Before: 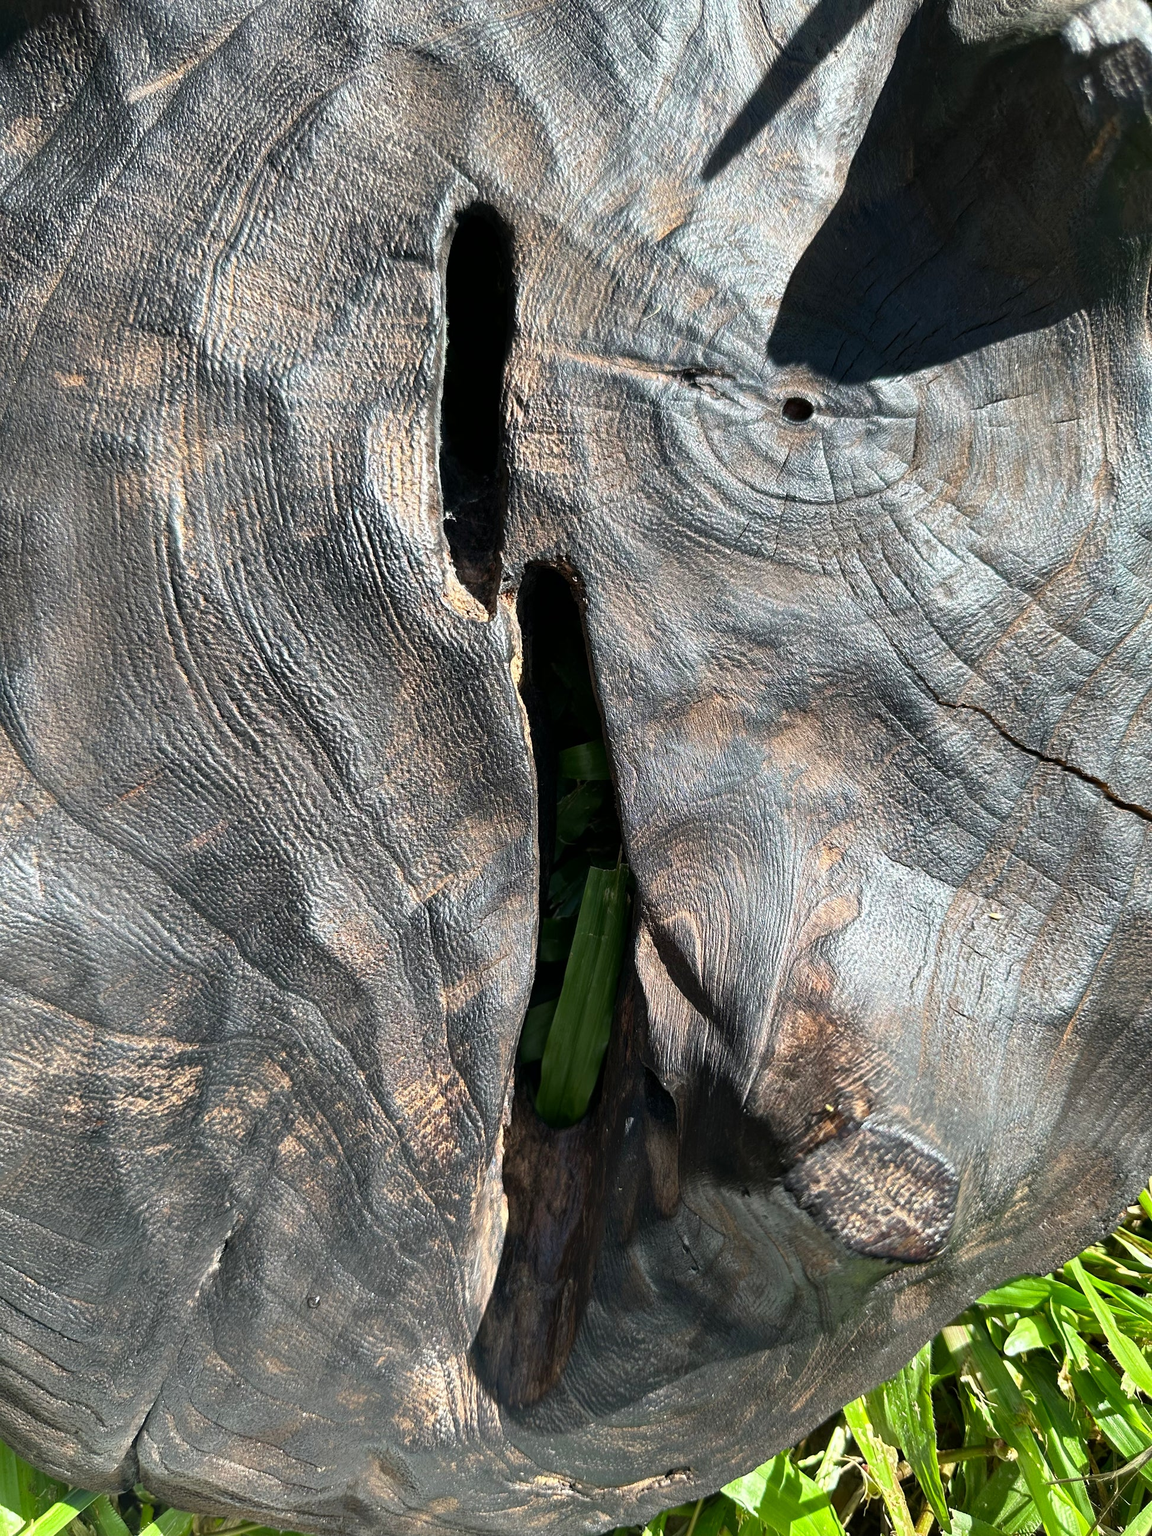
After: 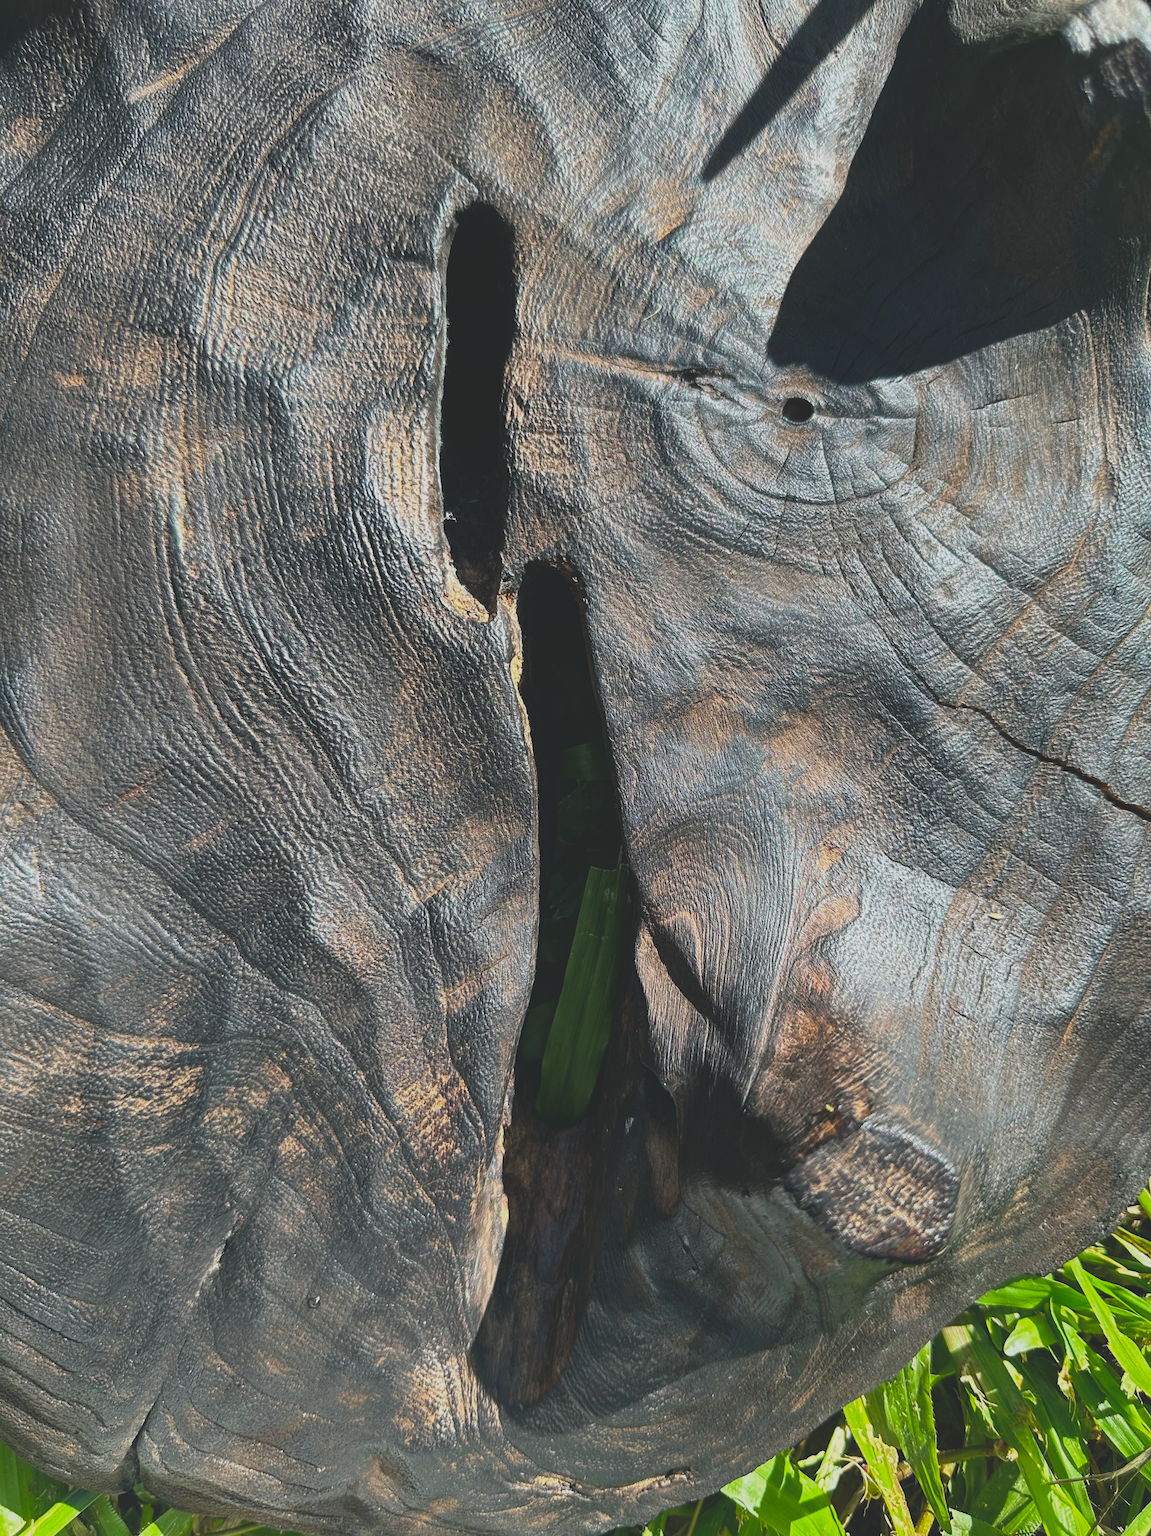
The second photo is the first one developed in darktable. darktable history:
color balance rgb: shadows lift › luminance -4.747%, shadows lift › chroma 1.113%, shadows lift › hue 218.12°, global offset › luminance -0.492%, perceptual saturation grading › global saturation 25.674%, global vibrance 7.544%
tone equalizer: on, module defaults
exposure: black level correction -0.037, exposure -0.496 EV, compensate exposure bias true, compensate highlight preservation false
